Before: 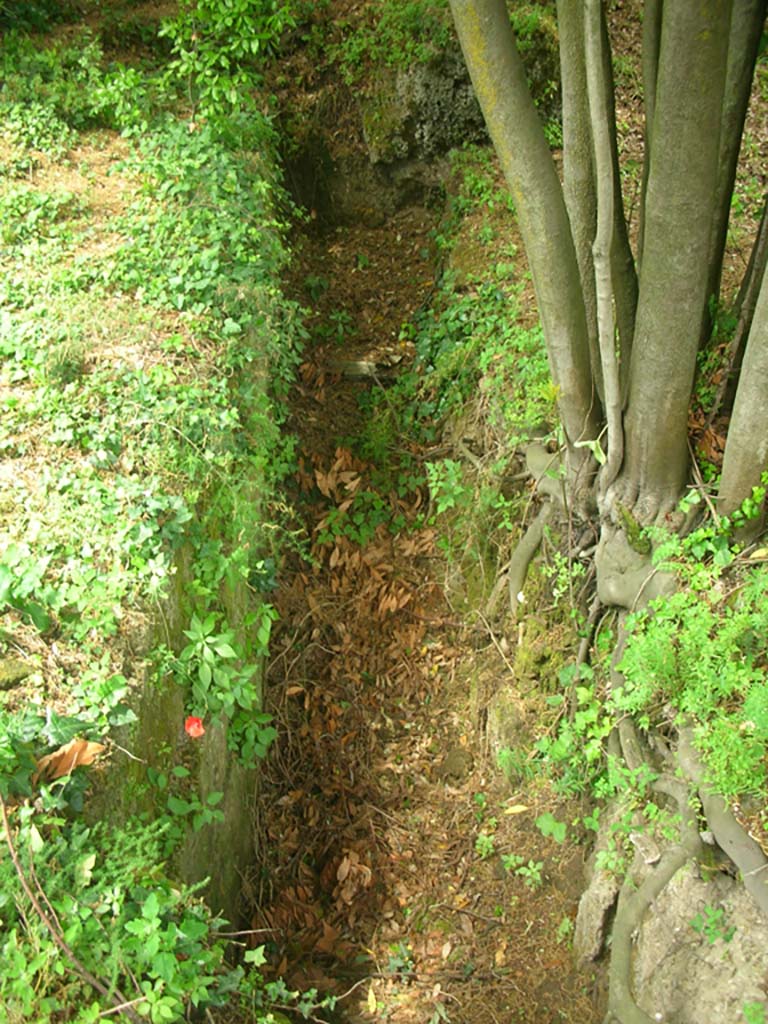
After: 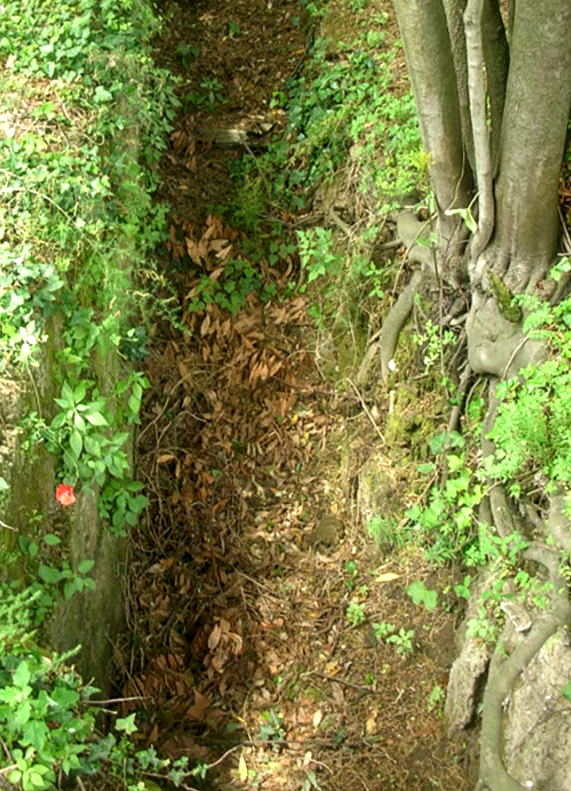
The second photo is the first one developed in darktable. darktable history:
local contrast: detail 140%
crop: left 16.822%, top 22.673%, right 8.82%
